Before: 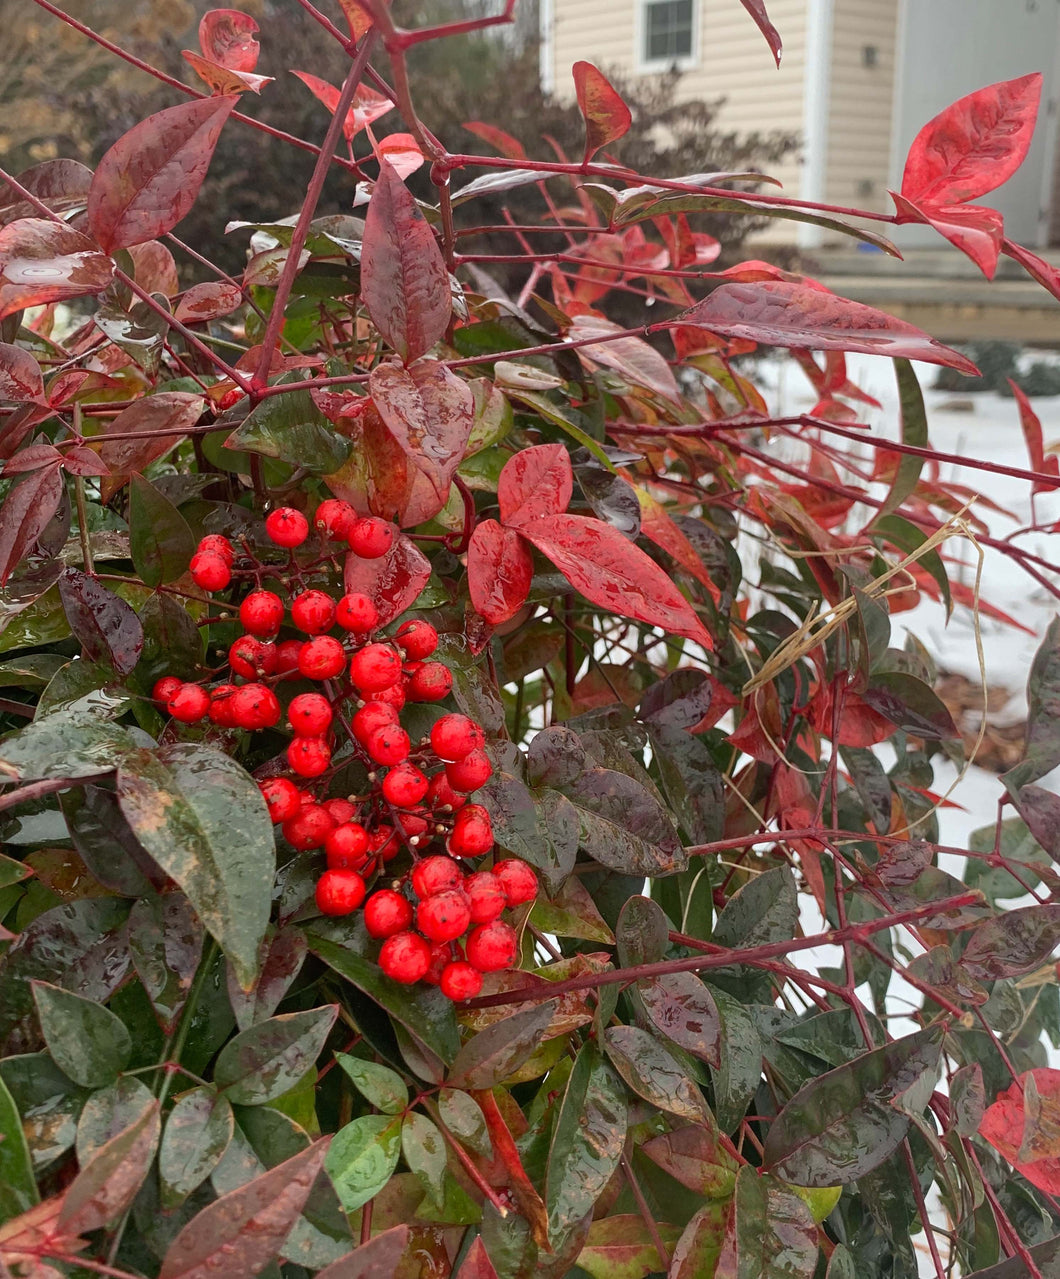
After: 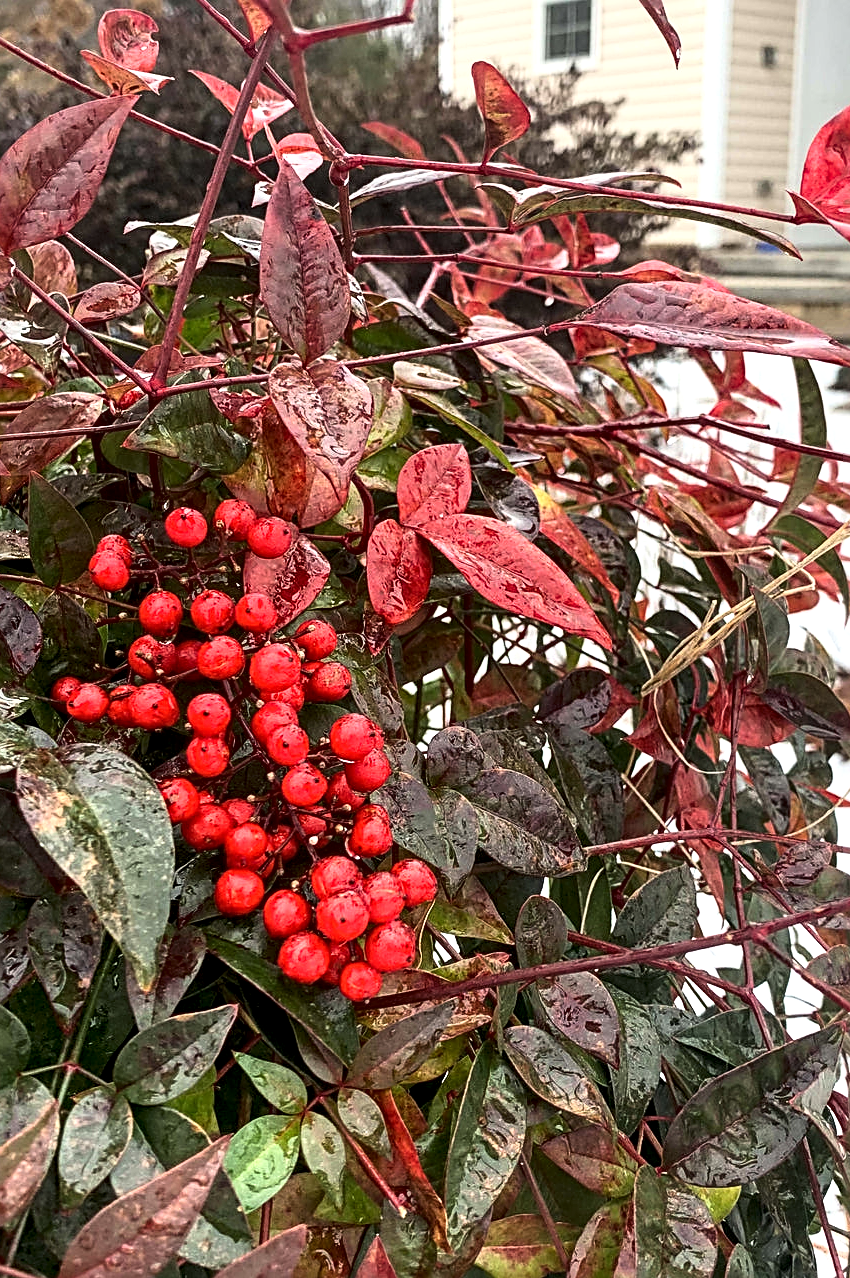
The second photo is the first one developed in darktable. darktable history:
local contrast: detail 135%, midtone range 0.75
crop and rotate: left 9.597%, right 10.195%
sharpen: radius 2.584, amount 0.688
tone curve: curves: ch0 [(0, 0.013) (0.198, 0.175) (0.512, 0.582) (0.625, 0.754) (0.81, 0.934) (1, 1)], color space Lab, linked channels, preserve colors none
